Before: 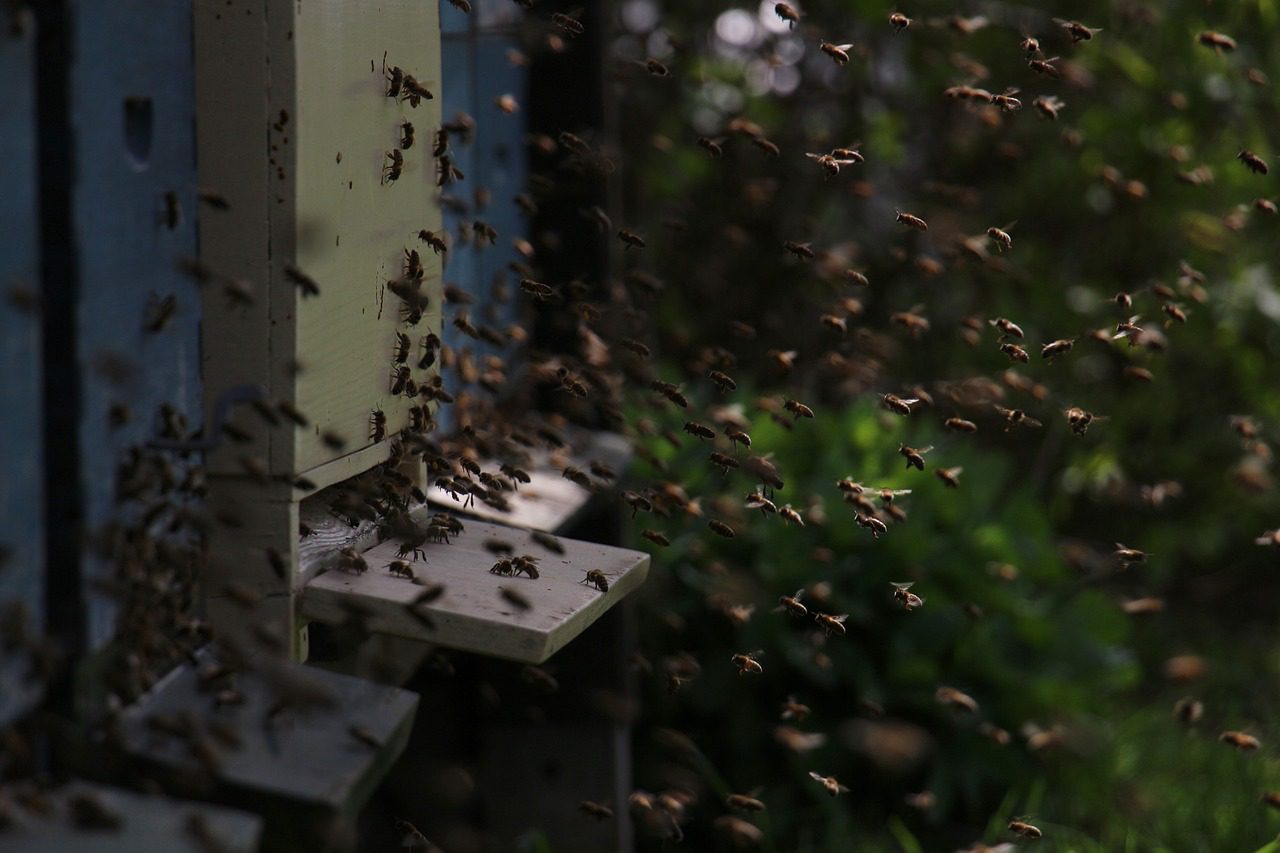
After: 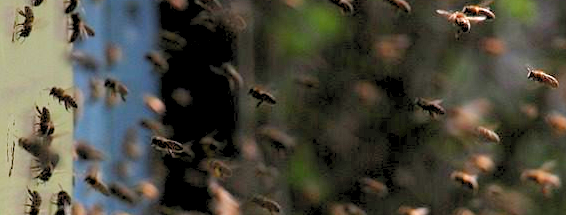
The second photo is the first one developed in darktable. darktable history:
exposure: black level correction 0, exposure 1.001 EV, compensate highlight preservation false
crop: left 28.901%, top 16.84%, right 26.847%, bottom 57.843%
color correction: highlights b* -0.008, saturation 0.995
levels: levels [0.072, 0.414, 0.976]
